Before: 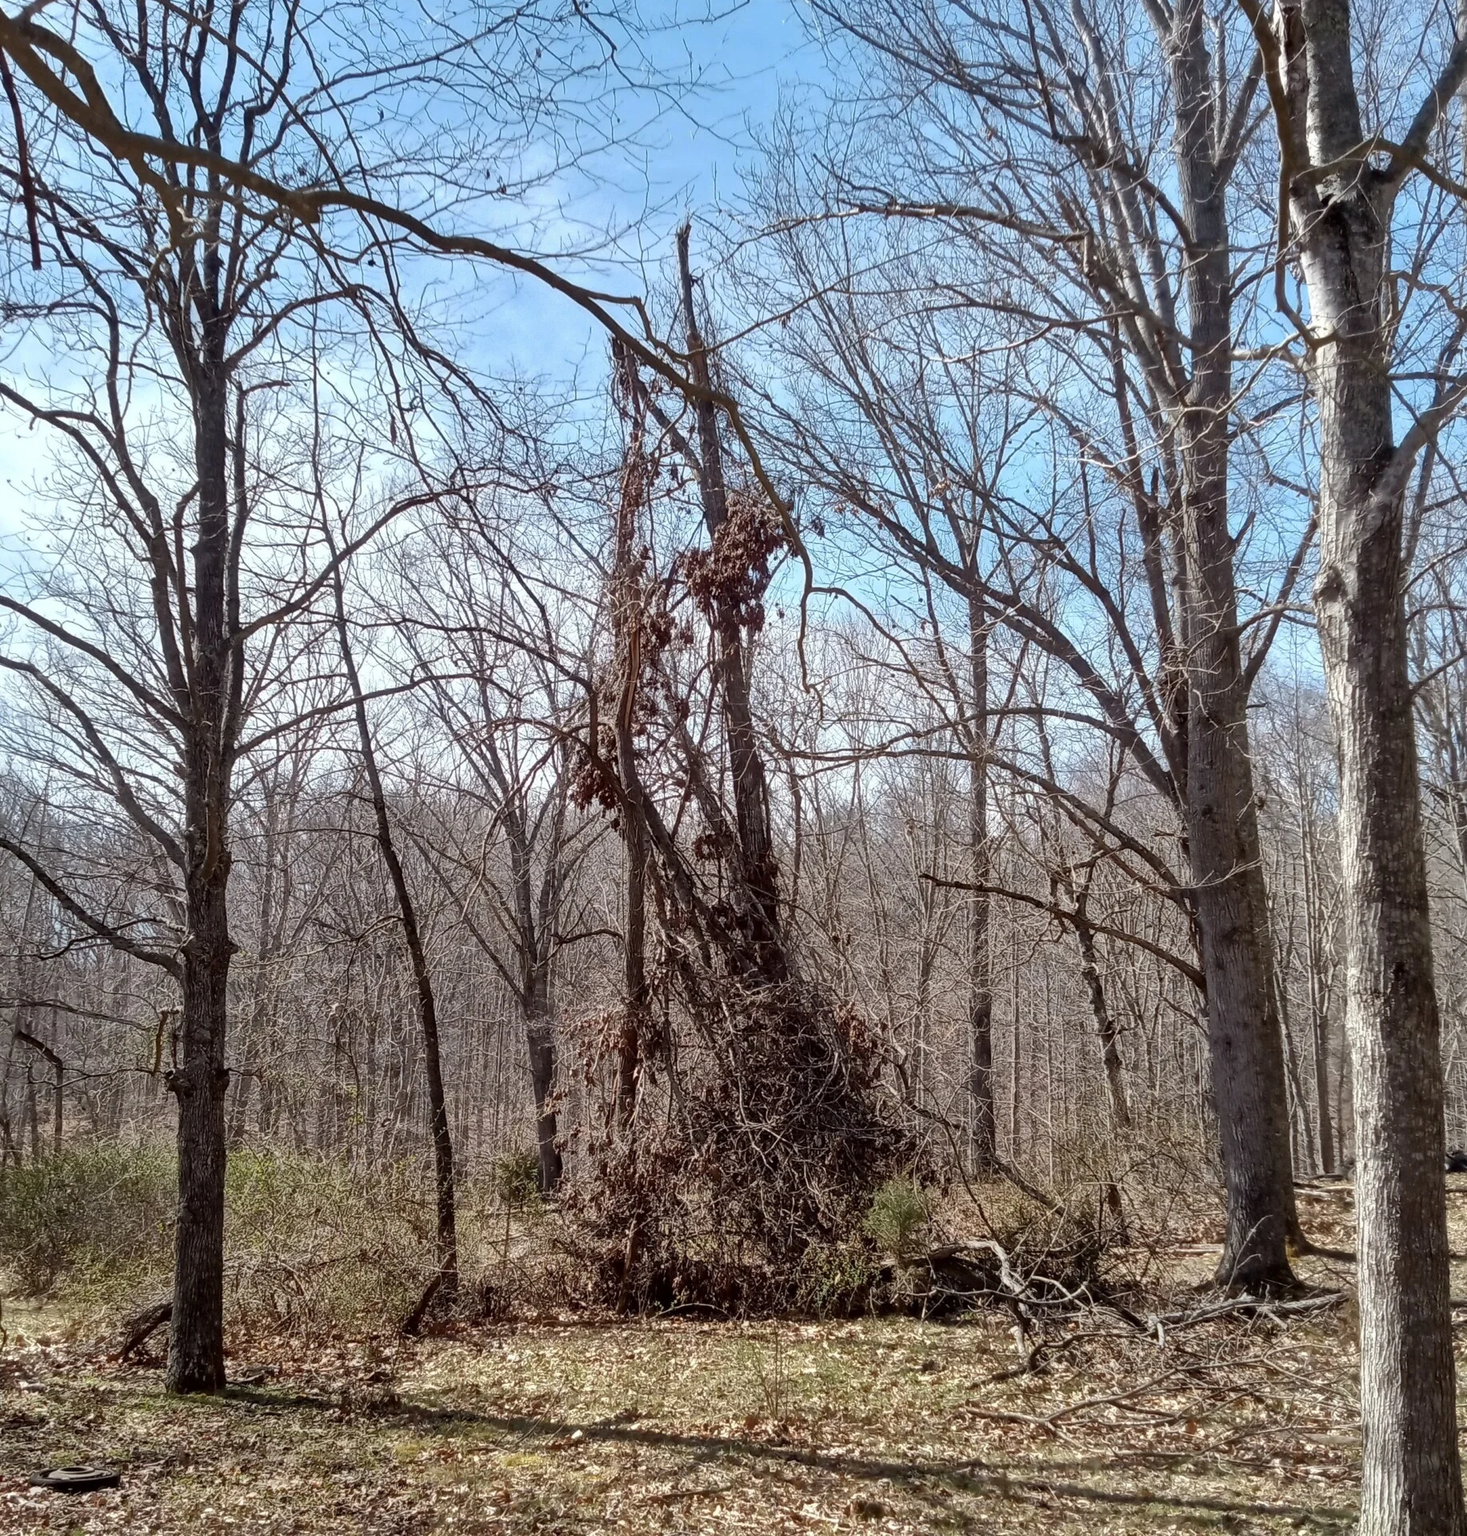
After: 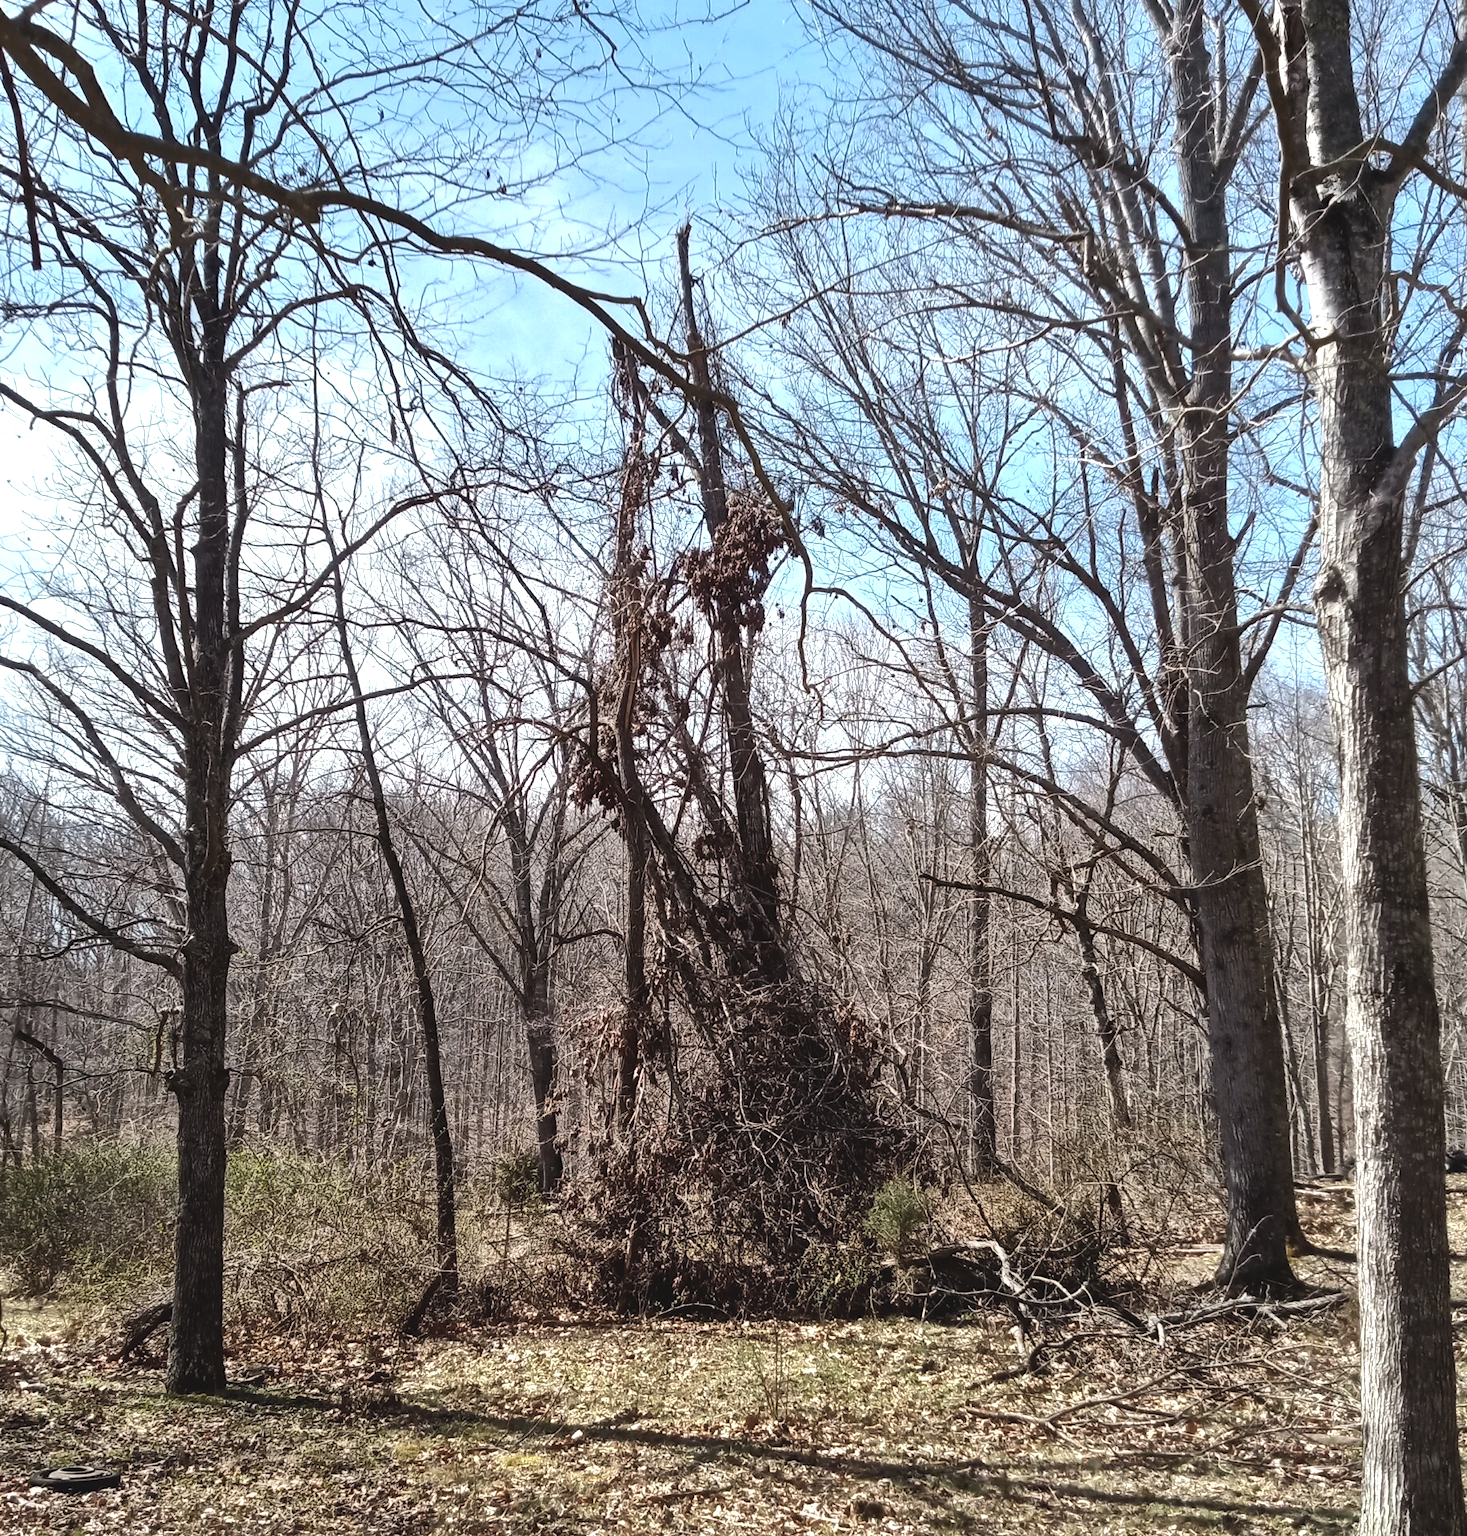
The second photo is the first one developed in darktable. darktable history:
tone equalizer: -8 EV -0.75 EV, -7 EV -0.7 EV, -6 EV -0.6 EV, -5 EV -0.4 EV, -3 EV 0.4 EV, -2 EV 0.6 EV, -1 EV 0.7 EV, +0 EV 0.75 EV, edges refinement/feathering 500, mask exposure compensation -1.57 EV, preserve details no
exposure: black level correction -0.014, exposure -0.193 EV, compensate highlight preservation false
